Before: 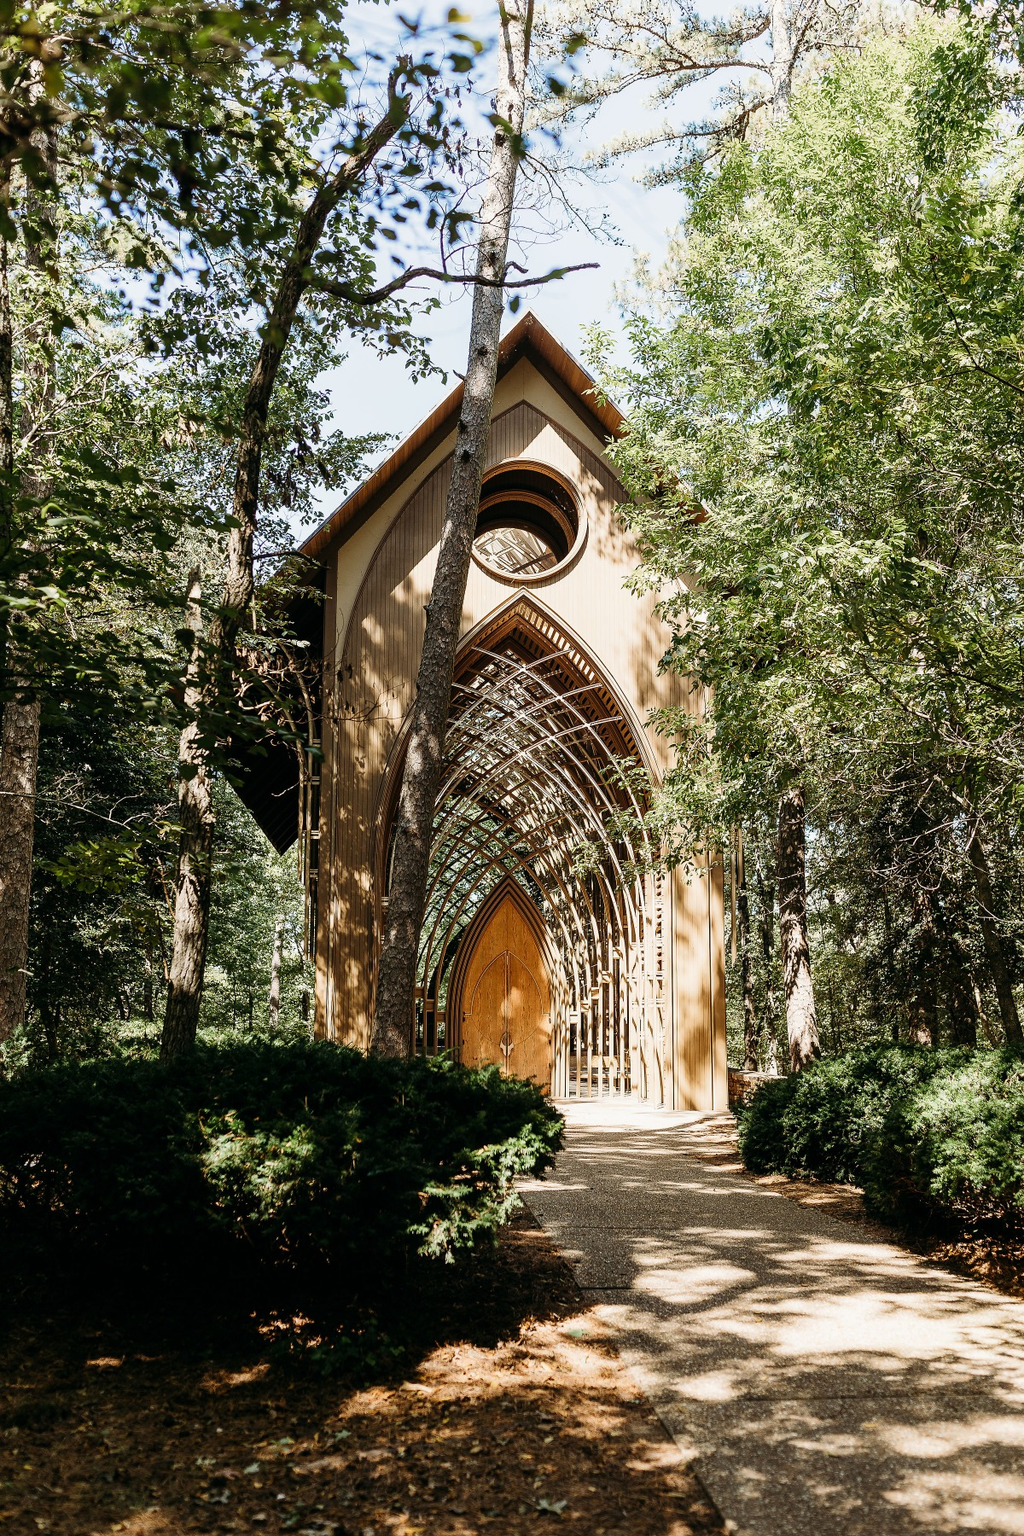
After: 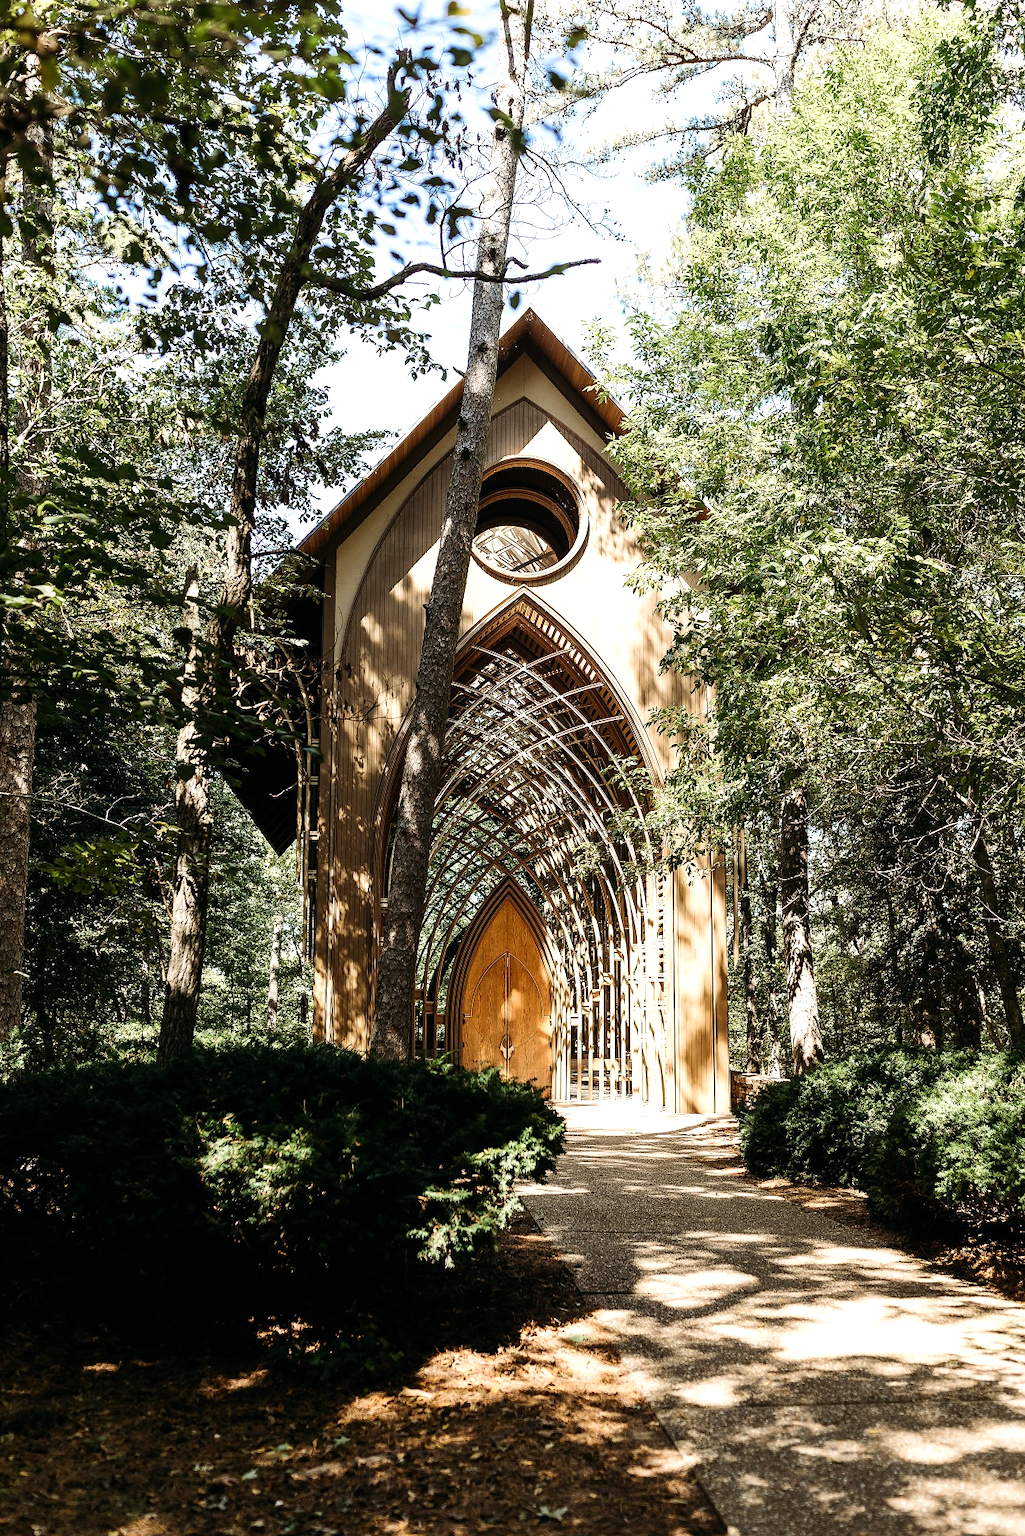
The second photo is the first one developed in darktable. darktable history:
crop: left 0.434%, top 0.485%, right 0.244%, bottom 0.386%
tone equalizer: -8 EV -0.417 EV, -7 EV -0.389 EV, -6 EV -0.333 EV, -5 EV -0.222 EV, -3 EV 0.222 EV, -2 EV 0.333 EV, -1 EV 0.389 EV, +0 EV 0.417 EV, edges refinement/feathering 500, mask exposure compensation -1.57 EV, preserve details no
